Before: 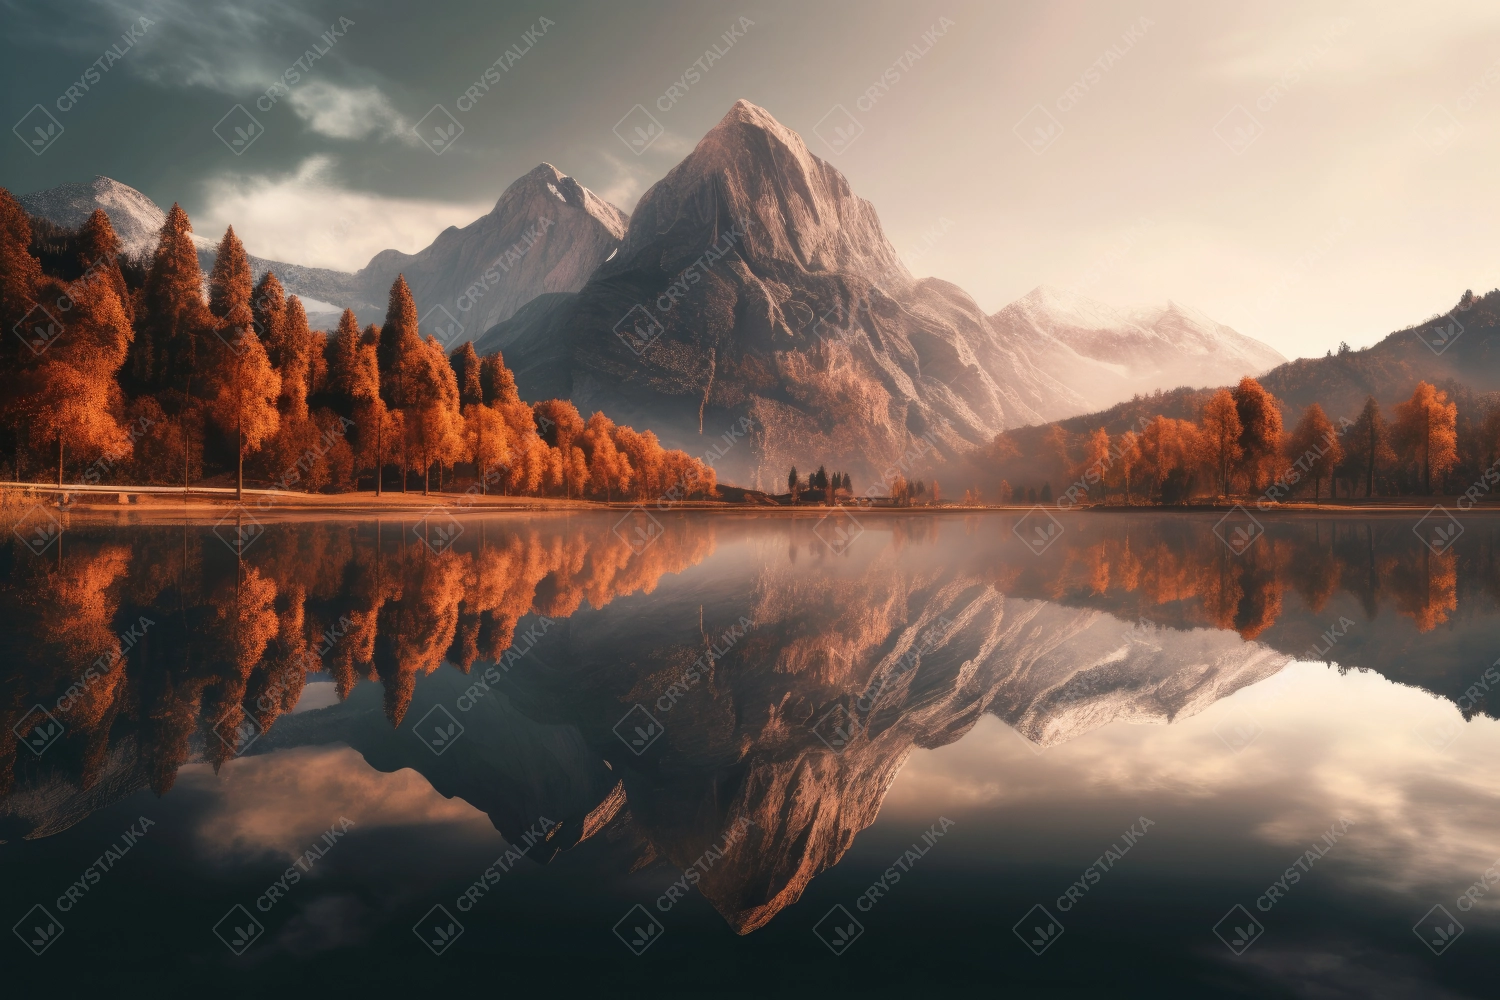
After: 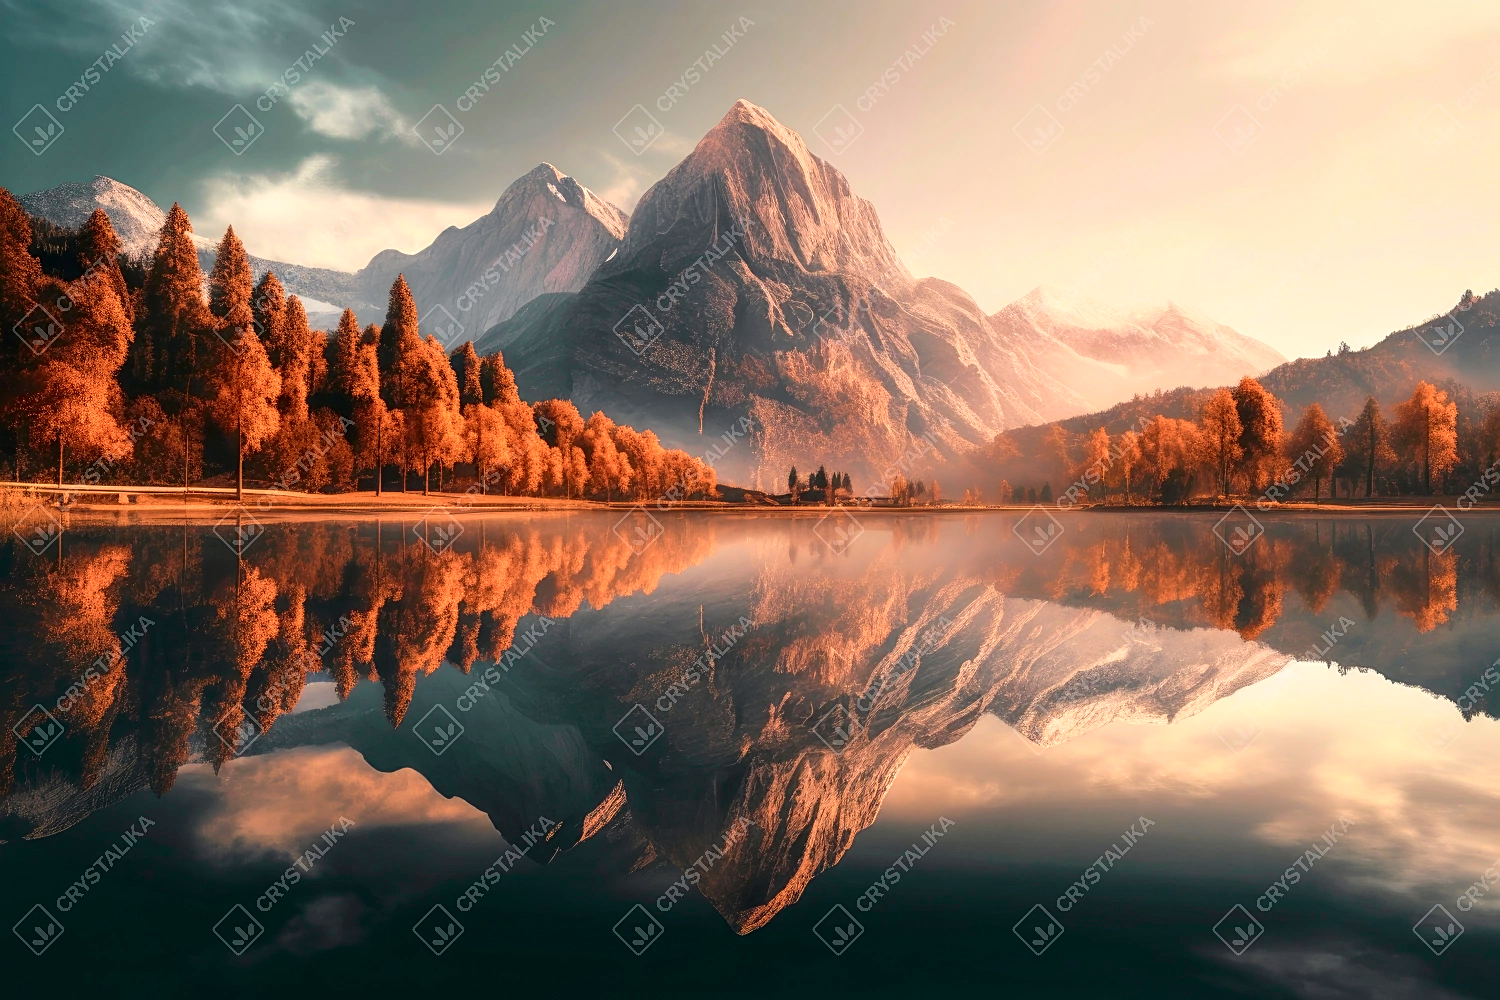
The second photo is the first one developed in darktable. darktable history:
exposure: exposure -0.042 EV, compensate highlight preservation false
local contrast: detail 130%
color balance rgb: shadows lift › chroma 0.809%, shadows lift › hue 111.98°, perceptual saturation grading › global saturation 0.91%, global vibrance 20%
sharpen: on, module defaults
tone curve: curves: ch0 [(0, 0) (0.051, 0.047) (0.102, 0.099) (0.228, 0.275) (0.432, 0.535) (0.695, 0.778) (0.908, 0.946) (1, 1)]; ch1 [(0, 0) (0.339, 0.298) (0.402, 0.363) (0.453, 0.421) (0.483, 0.469) (0.494, 0.493) (0.504, 0.501) (0.527, 0.538) (0.563, 0.595) (0.597, 0.632) (1, 1)]; ch2 [(0, 0) (0.48, 0.48) (0.504, 0.5) (0.539, 0.554) (0.59, 0.63) (0.642, 0.684) (0.824, 0.815) (1, 1)], color space Lab, independent channels, preserve colors none
